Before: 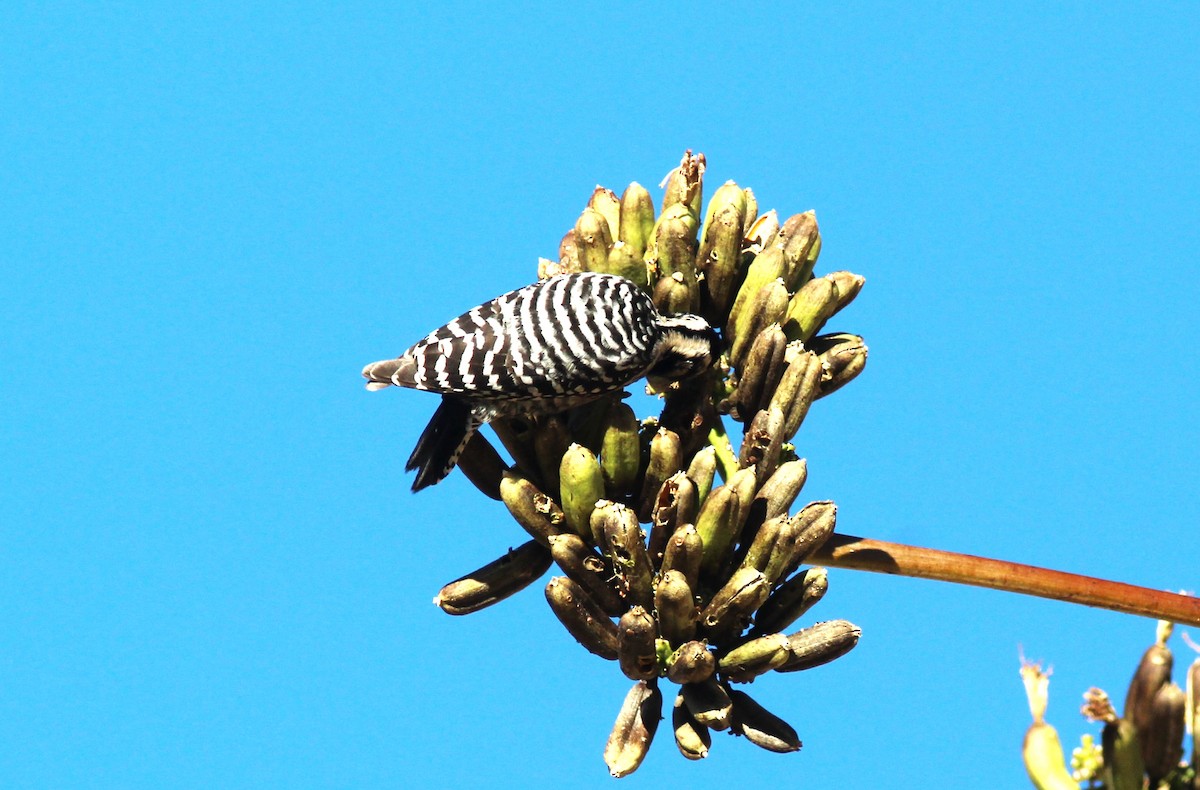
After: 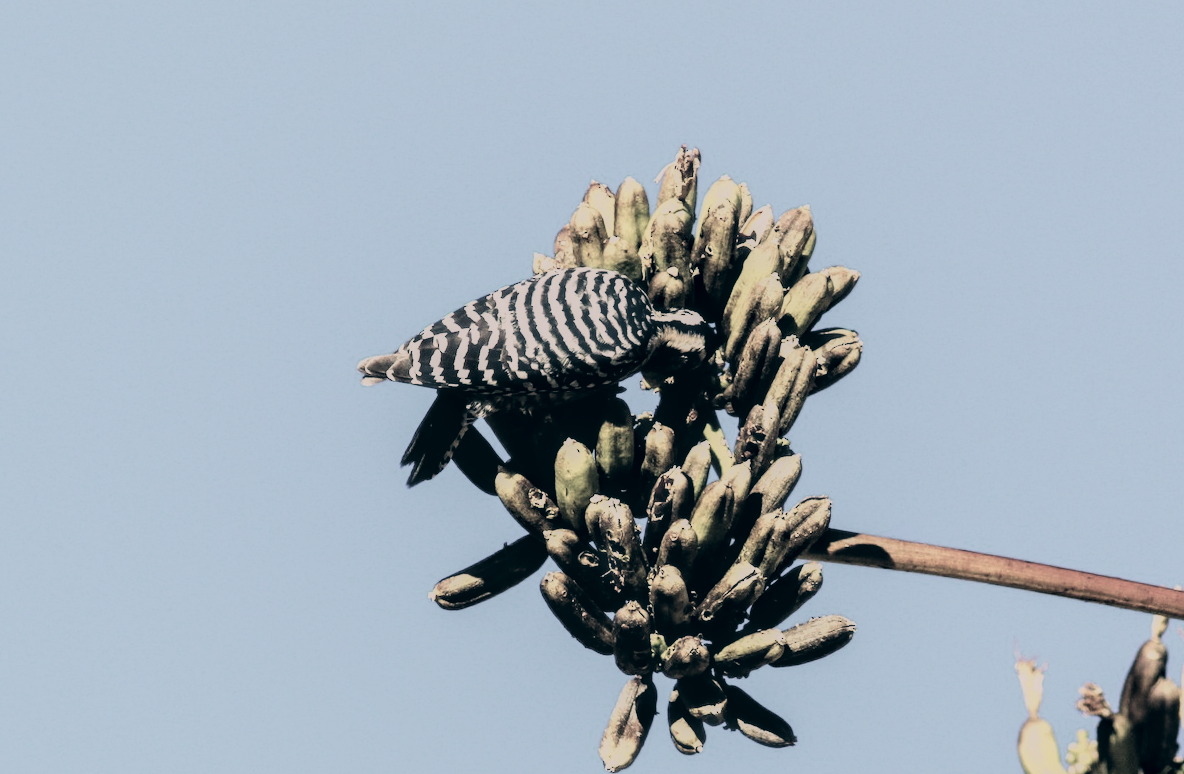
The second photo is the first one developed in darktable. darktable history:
haze removal: strength -0.092, compatibility mode true, adaptive false
color correction: highlights a* 5.41, highlights b* 5.33, shadows a* -4.35, shadows b* -5.19
crop: left 0.443%, top 0.732%, right 0.144%, bottom 0.882%
local contrast: on, module defaults
exposure: exposure -0.317 EV, compensate exposure bias true, compensate highlight preservation false
filmic rgb: black relative exposure -5.04 EV, white relative exposure 3.98 EV, hardness 2.89, contrast 1.4, highlights saturation mix -29.17%, color science v5 (2021), contrast in shadows safe, contrast in highlights safe
velvia: on, module defaults
